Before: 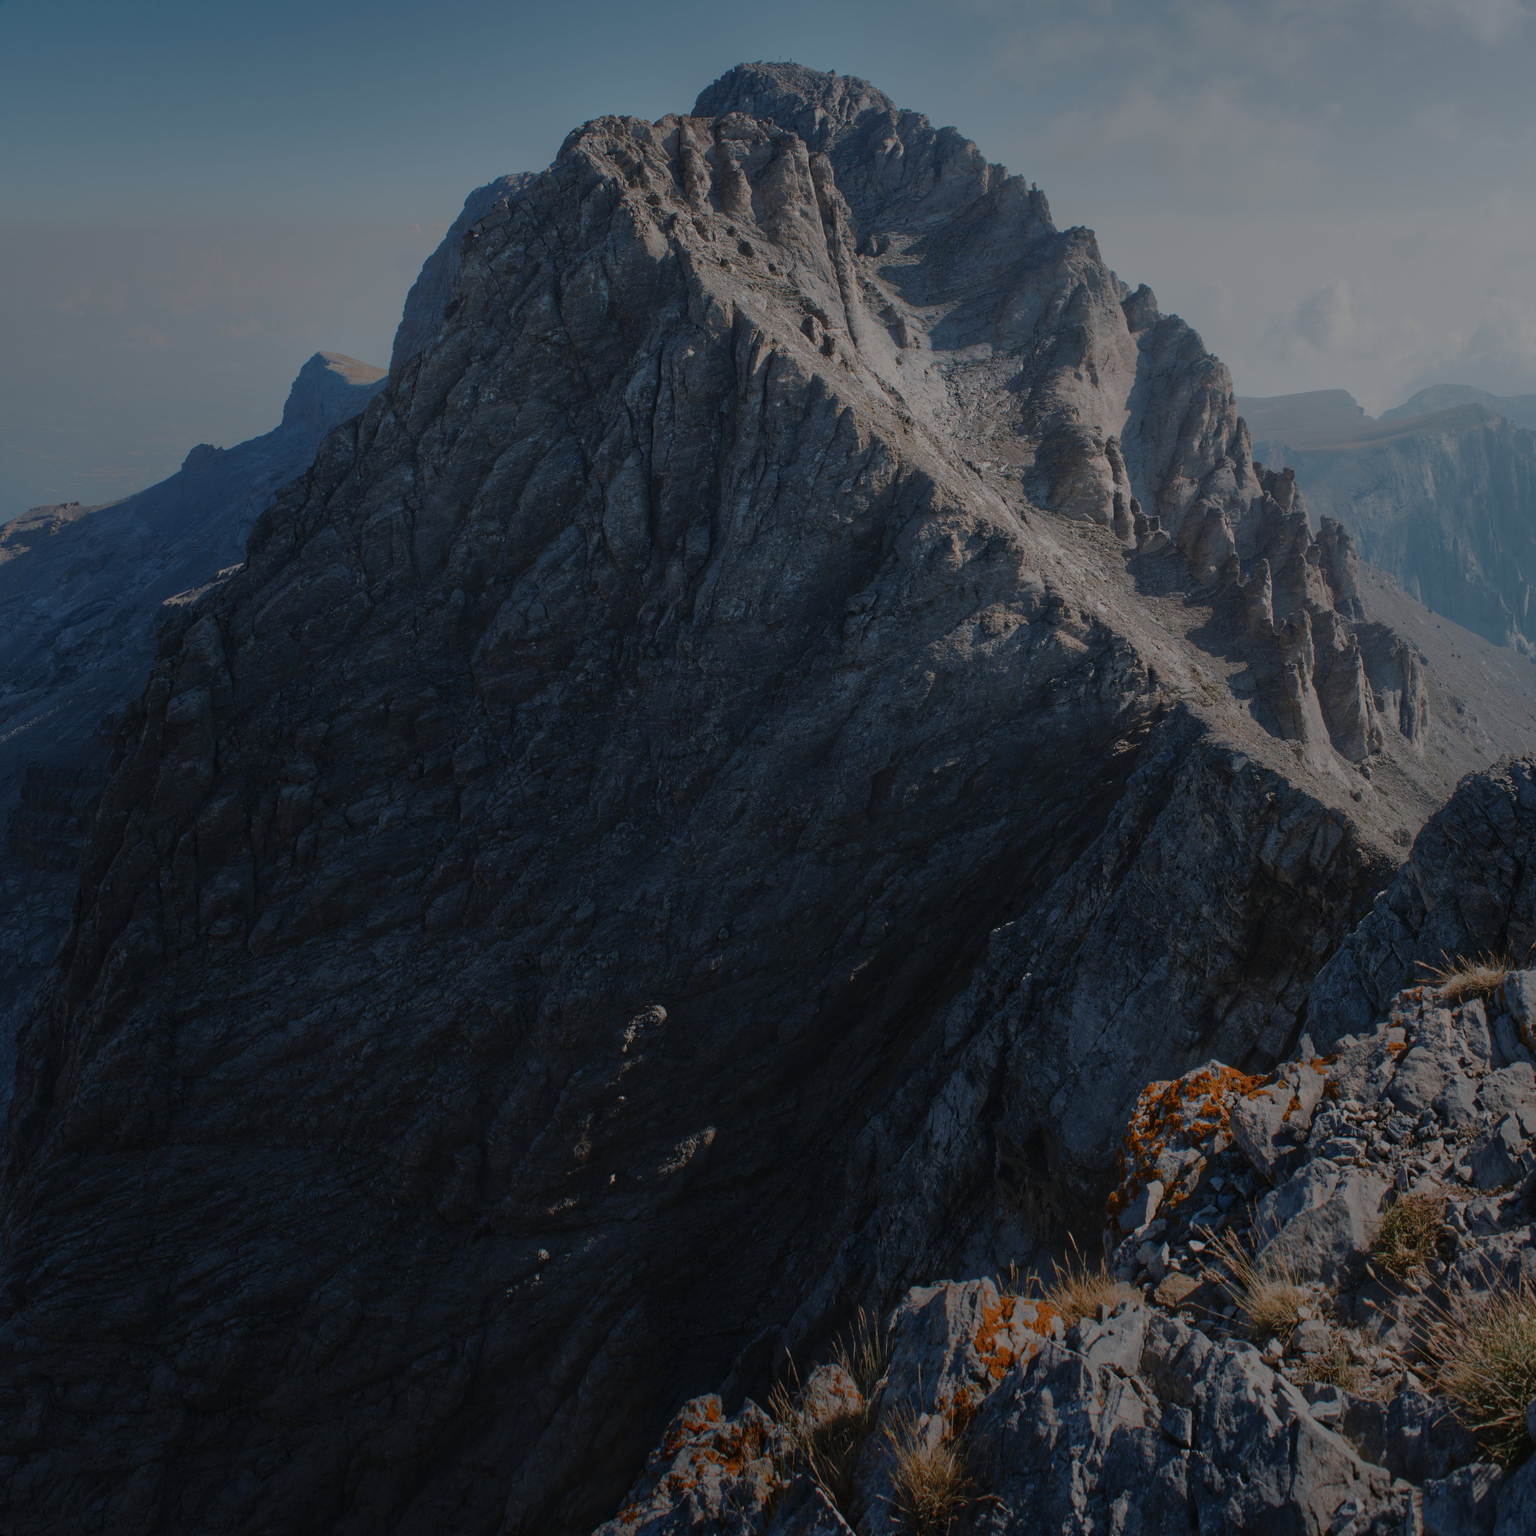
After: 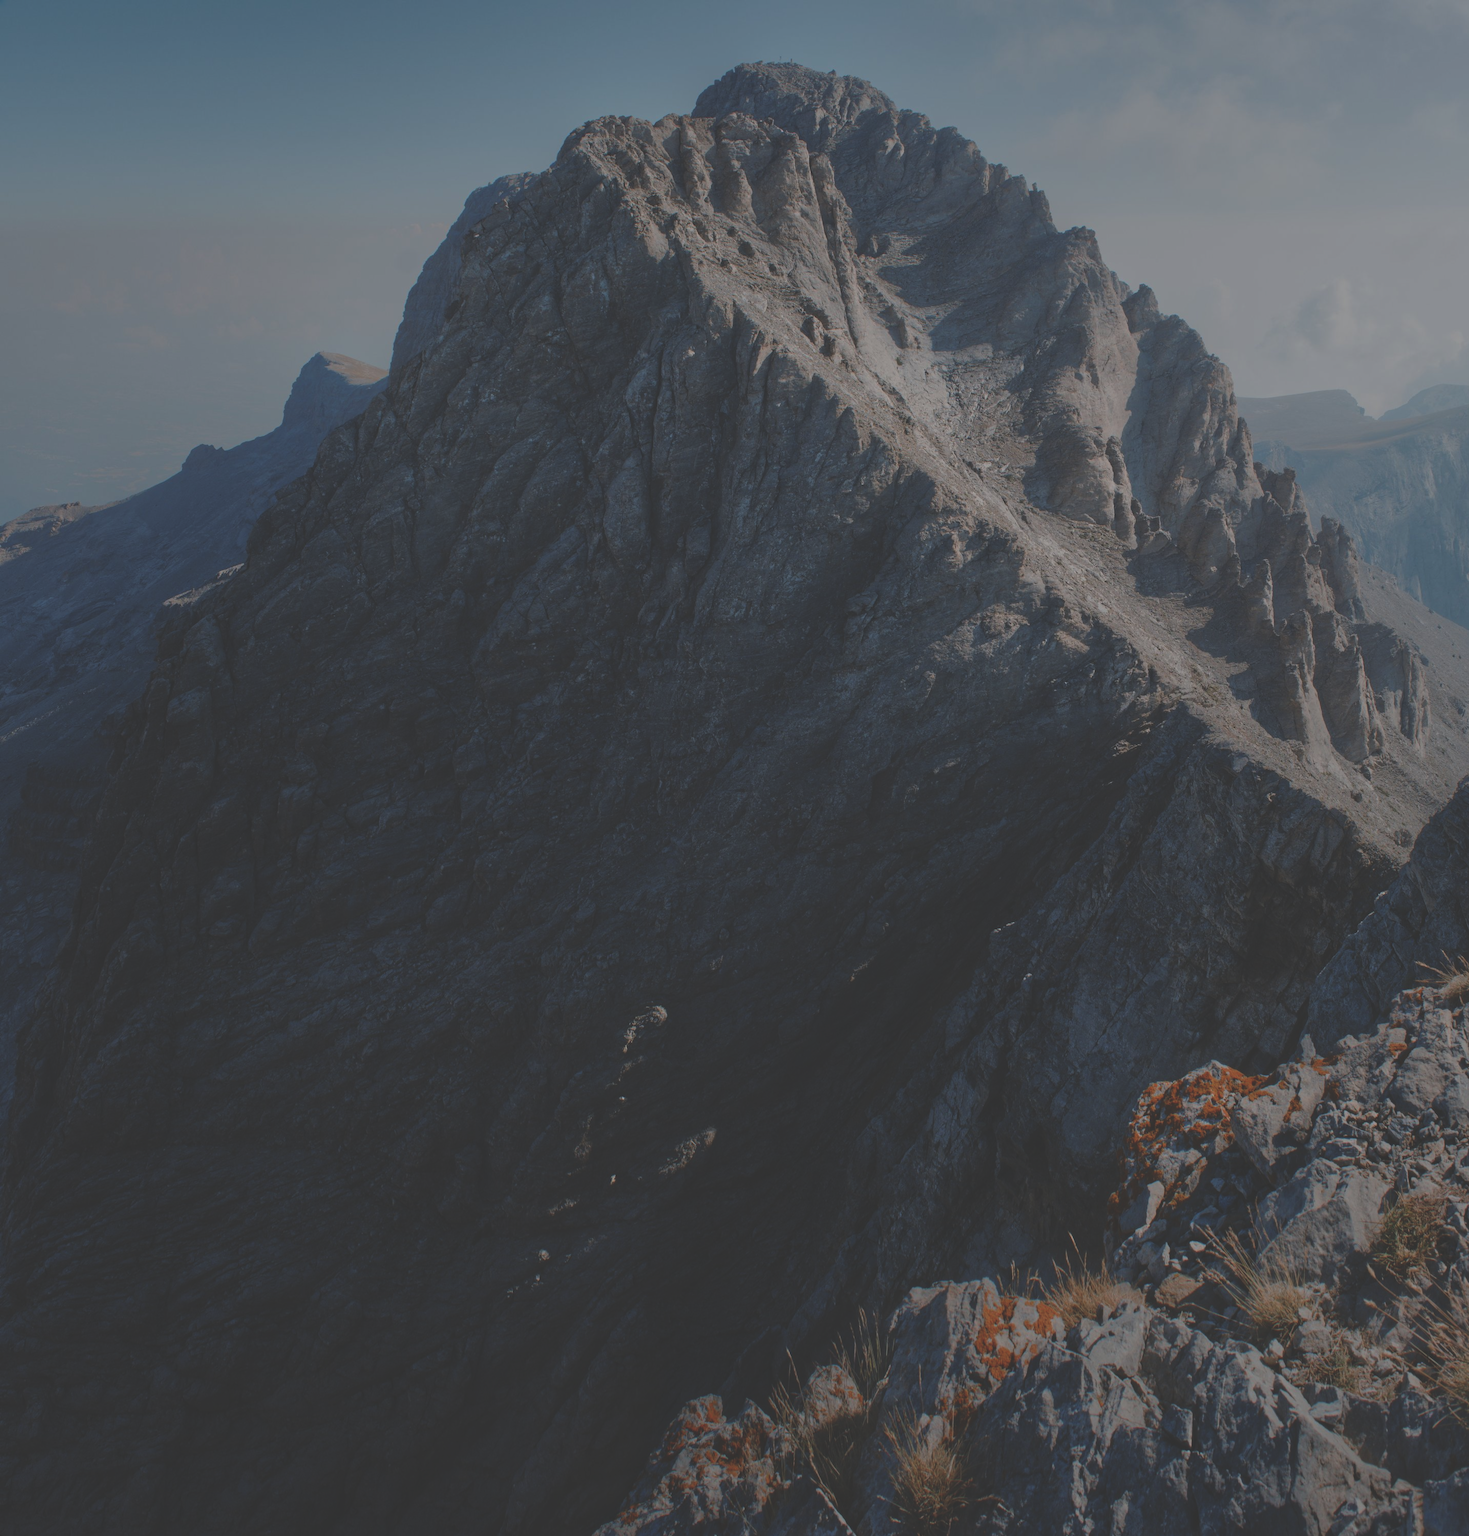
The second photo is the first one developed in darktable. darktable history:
crop: right 4.316%, bottom 0.017%
exposure: black level correction -0.029, compensate highlight preservation false
